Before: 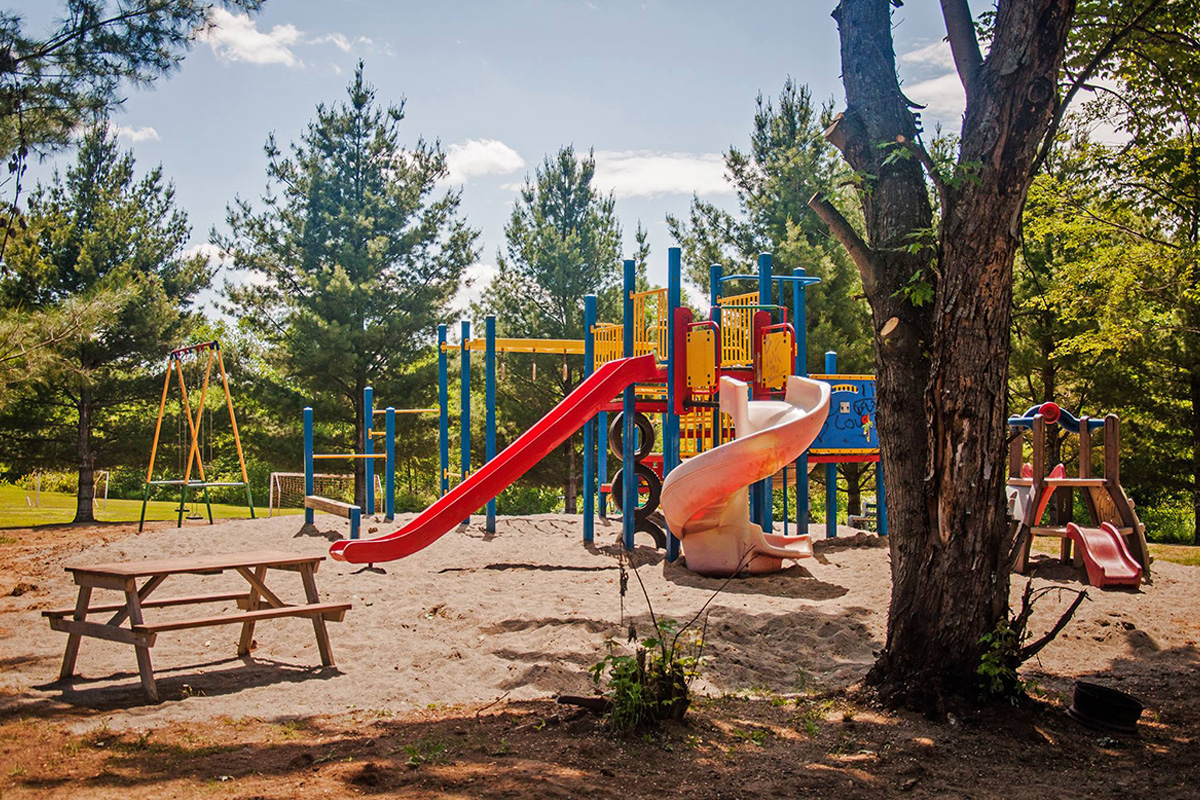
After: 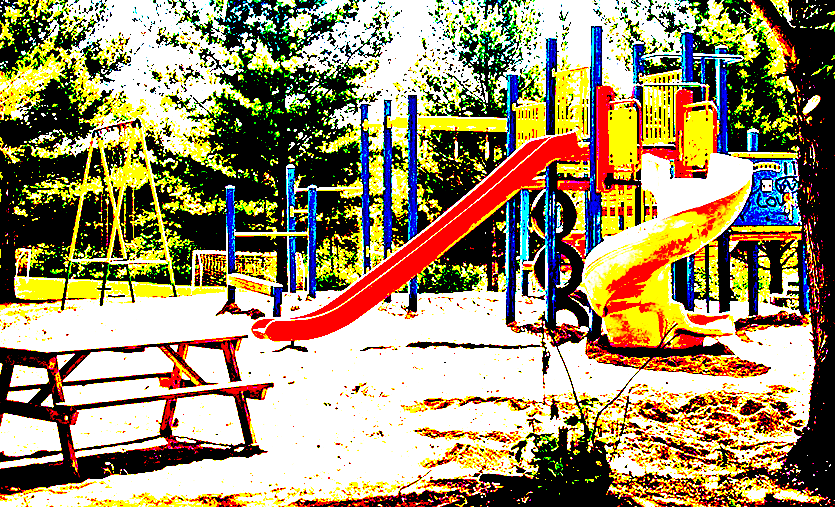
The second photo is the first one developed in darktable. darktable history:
crop: left 6.504%, top 27.791%, right 23.868%, bottom 8.819%
exposure: black level correction 0.098, exposure 3.047 EV, compensate highlight preservation false
sharpen: on, module defaults
